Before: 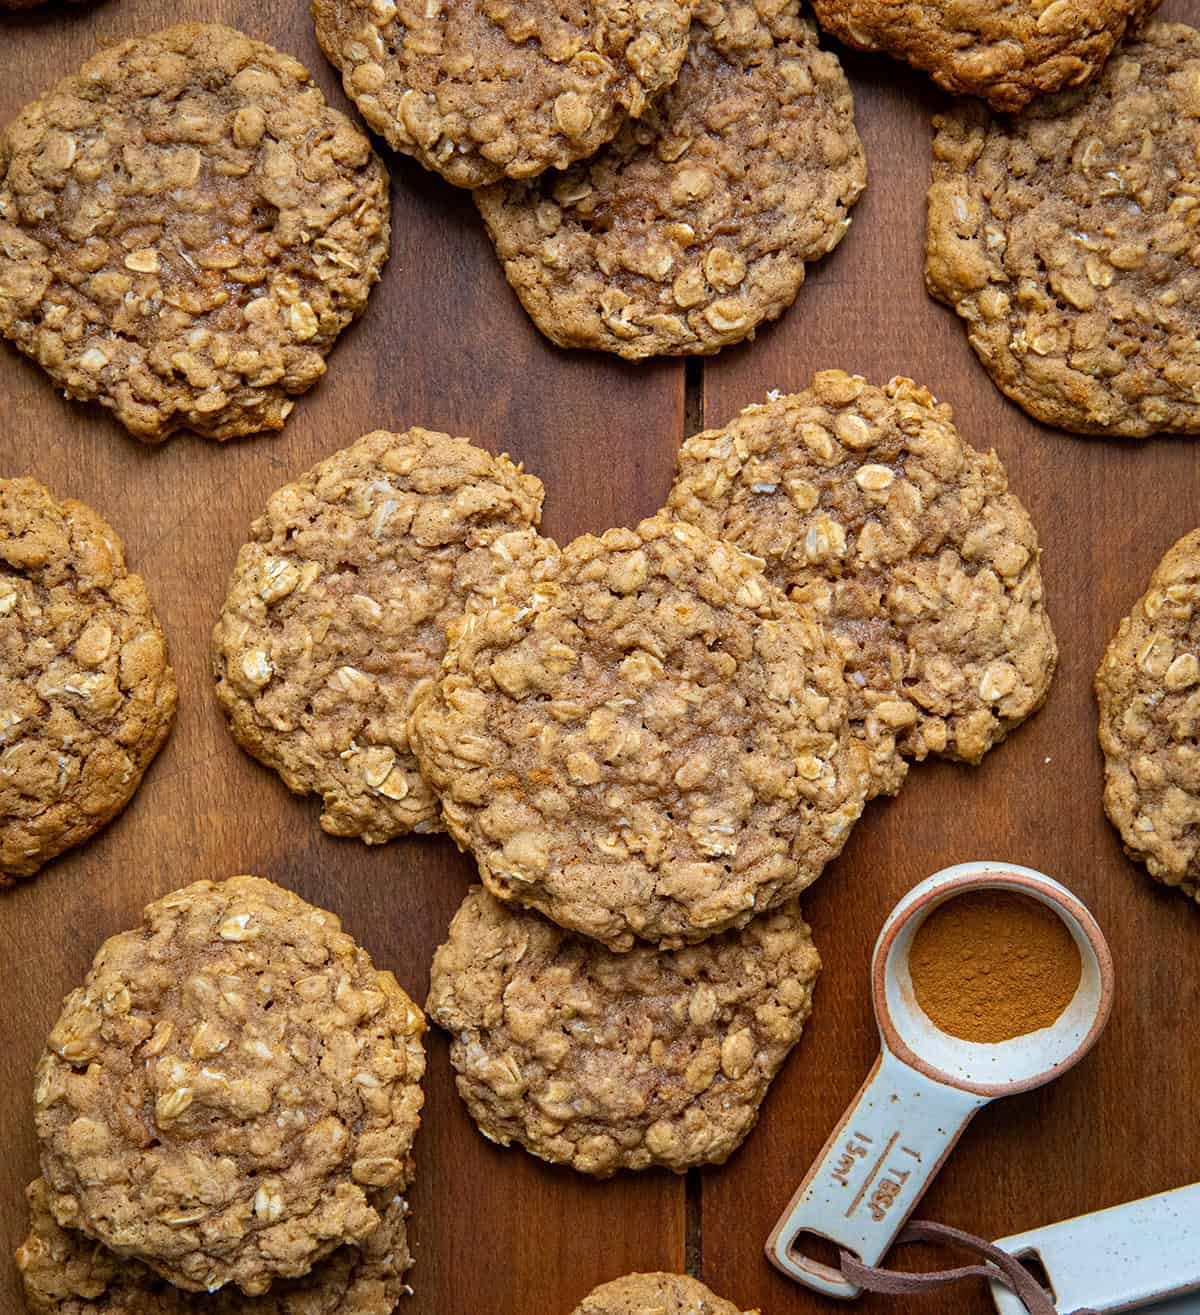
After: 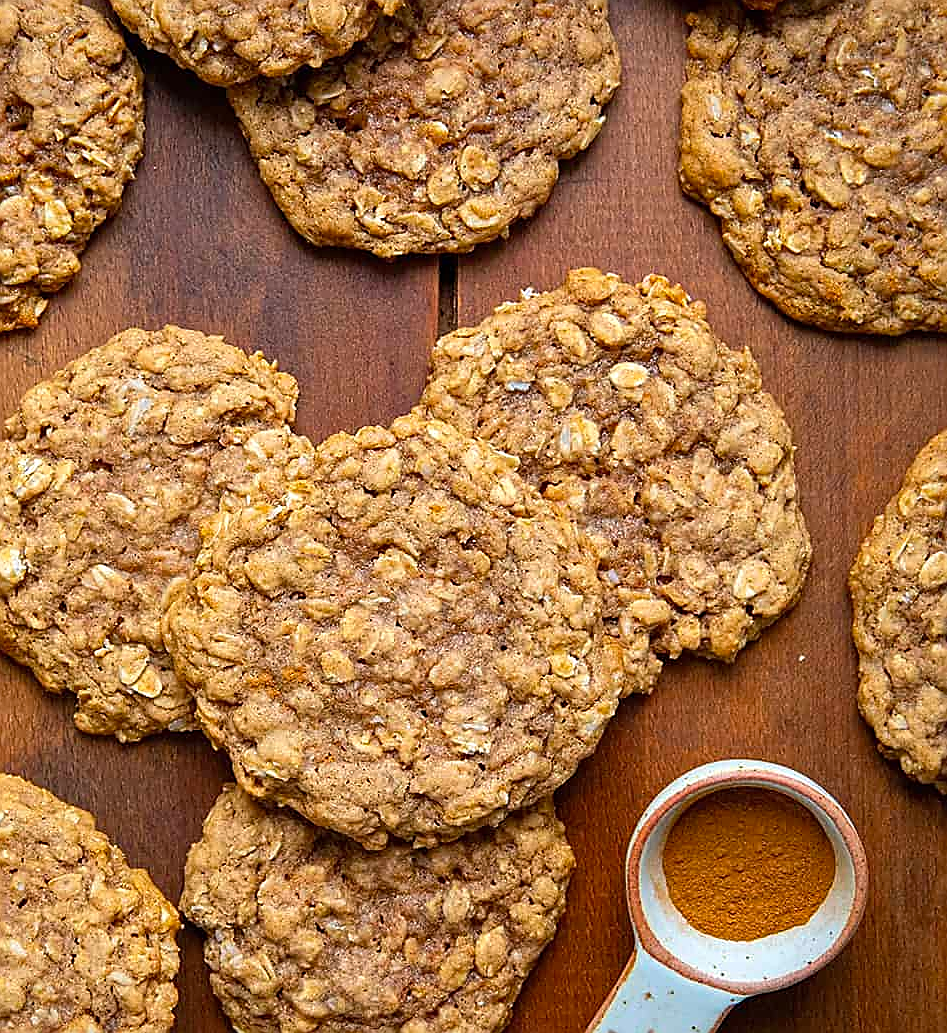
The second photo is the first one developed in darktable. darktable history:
crop and rotate: left 20.543%, top 7.821%, right 0.497%, bottom 13.612%
sharpen: radius 1.351, amount 1.242, threshold 0.657
exposure: exposure 0.151 EV, compensate highlight preservation false
